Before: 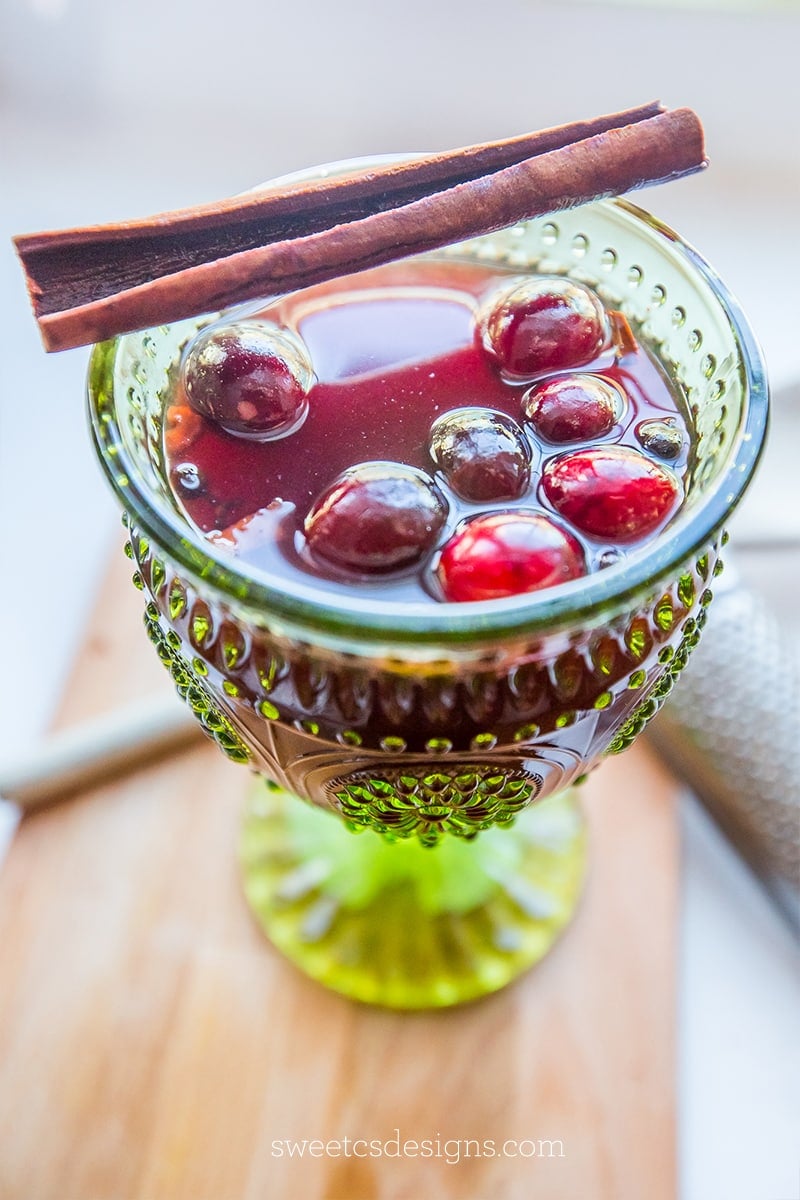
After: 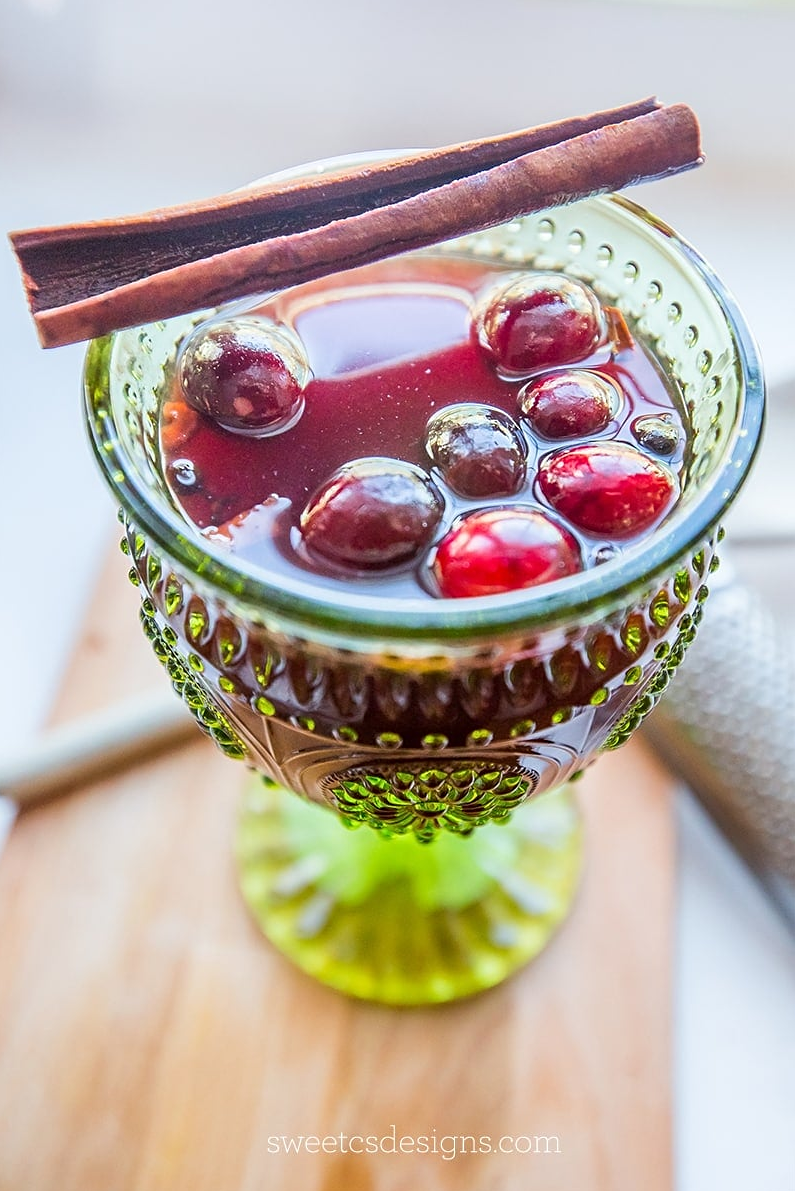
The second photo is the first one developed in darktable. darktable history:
crop and rotate: left 0.575%, top 0.395%, bottom 0.296%
sharpen: amount 0.214
